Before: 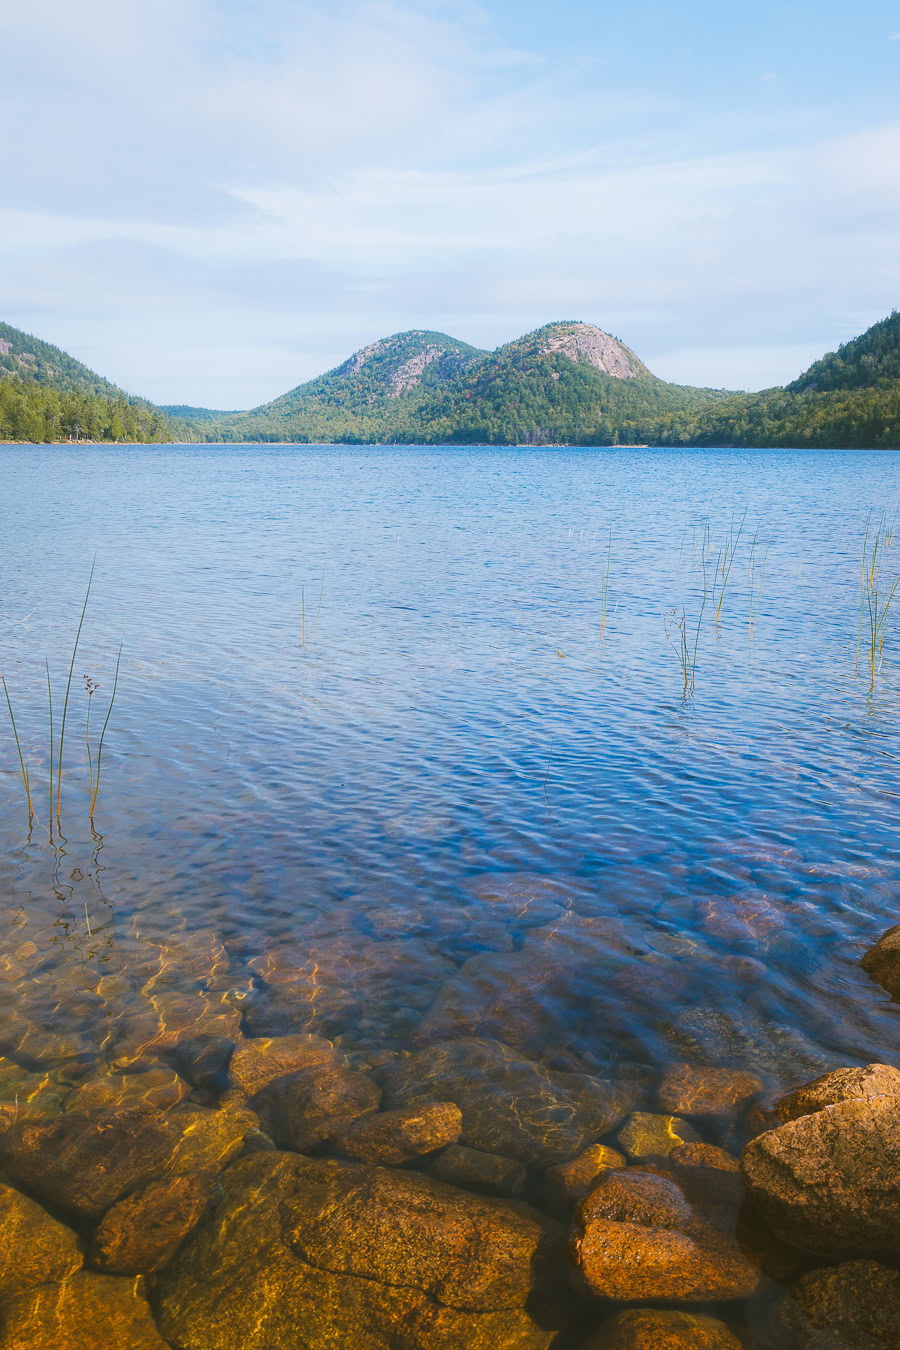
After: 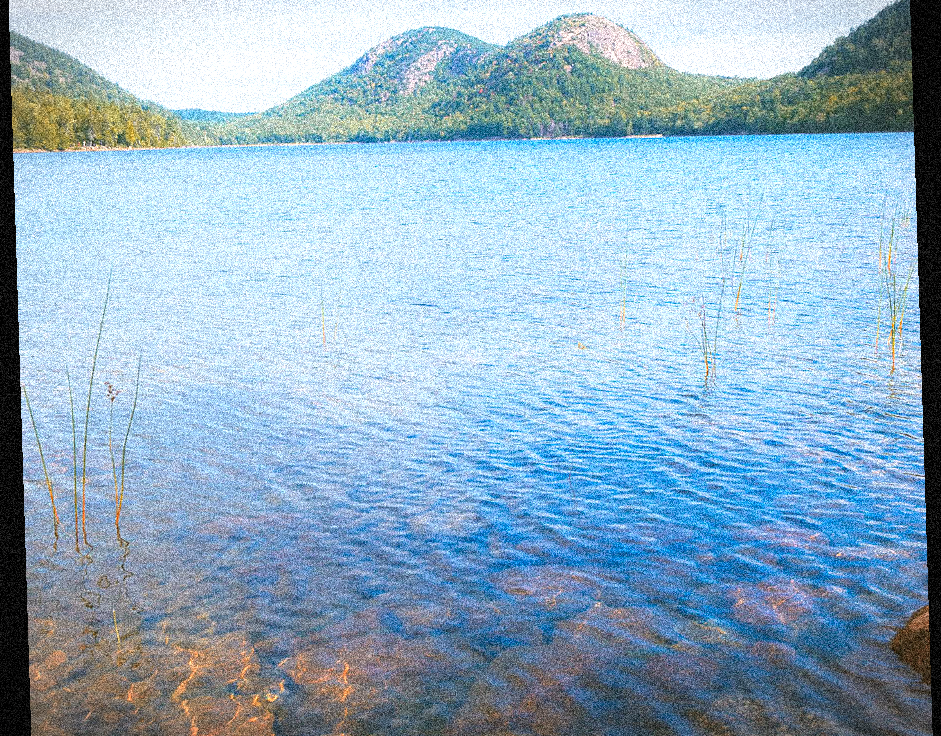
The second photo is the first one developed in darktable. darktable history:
crop and rotate: top 23.043%, bottom 23.437%
grain: coarseness 3.75 ISO, strength 100%, mid-tones bias 0%
exposure: black level correction 0, exposure 0.7 EV, compensate exposure bias true, compensate highlight preservation false
color zones: curves: ch1 [(0, 0.469) (0.072, 0.457) (0.243, 0.494) (0.429, 0.5) (0.571, 0.5) (0.714, 0.5) (0.857, 0.5) (1, 0.469)]; ch2 [(0, 0.499) (0.143, 0.467) (0.242, 0.436) (0.429, 0.493) (0.571, 0.5) (0.714, 0.5) (0.857, 0.5) (1, 0.499)]
local contrast: mode bilateral grid, contrast 100, coarseness 100, detail 91%, midtone range 0.2
color correction: highlights a* 0.816, highlights b* 2.78, saturation 1.1
rotate and perspective: rotation -1.77°, lens shift (horizontal) 0.004, automatic cropping off
vignetting: fall-off start 100%, brightness -0.406, saturation -0.3, width/height ratio 1.324, dithering 8-bit output, unbound false
